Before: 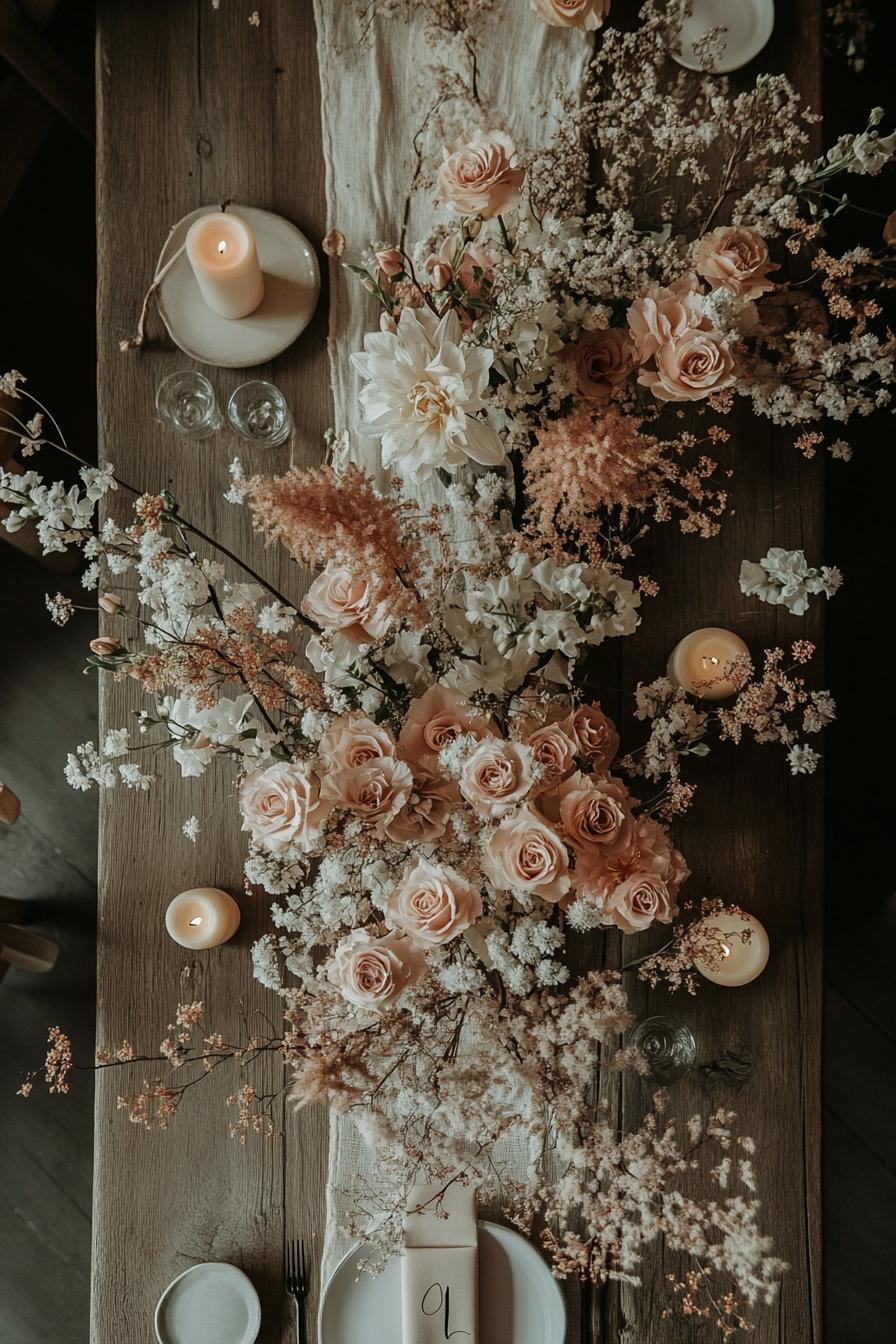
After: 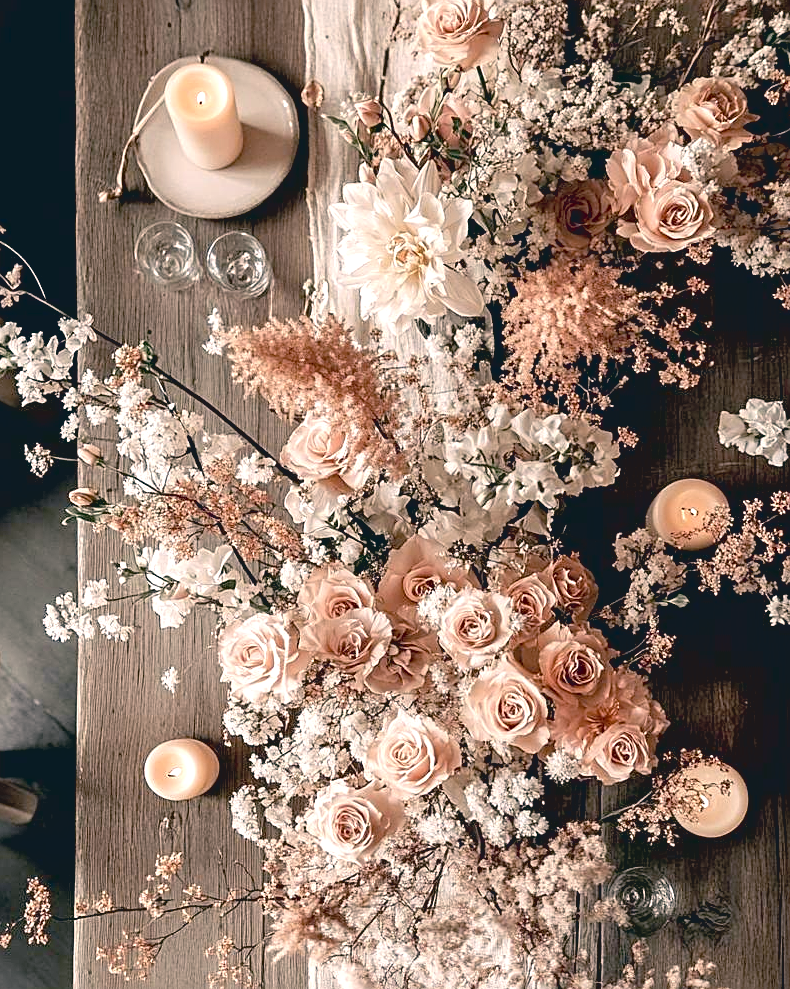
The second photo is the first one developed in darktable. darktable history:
sharpen: on, module defaults
crop and rotate: left 2.422%, top 11.106%, right 9.3%, bottom 15.247%
color correction: highlights a* 14.03, highlights b* 6.09, shadows a* -5.83, shadows b* -15.63, saturation 0.867
contrast brightness saturation: contrast -0.132, brightness 0.048, saturation -0.14
exposure: black level correction 0.009, exposure 1.428 EV, compensate highlight preservation false
